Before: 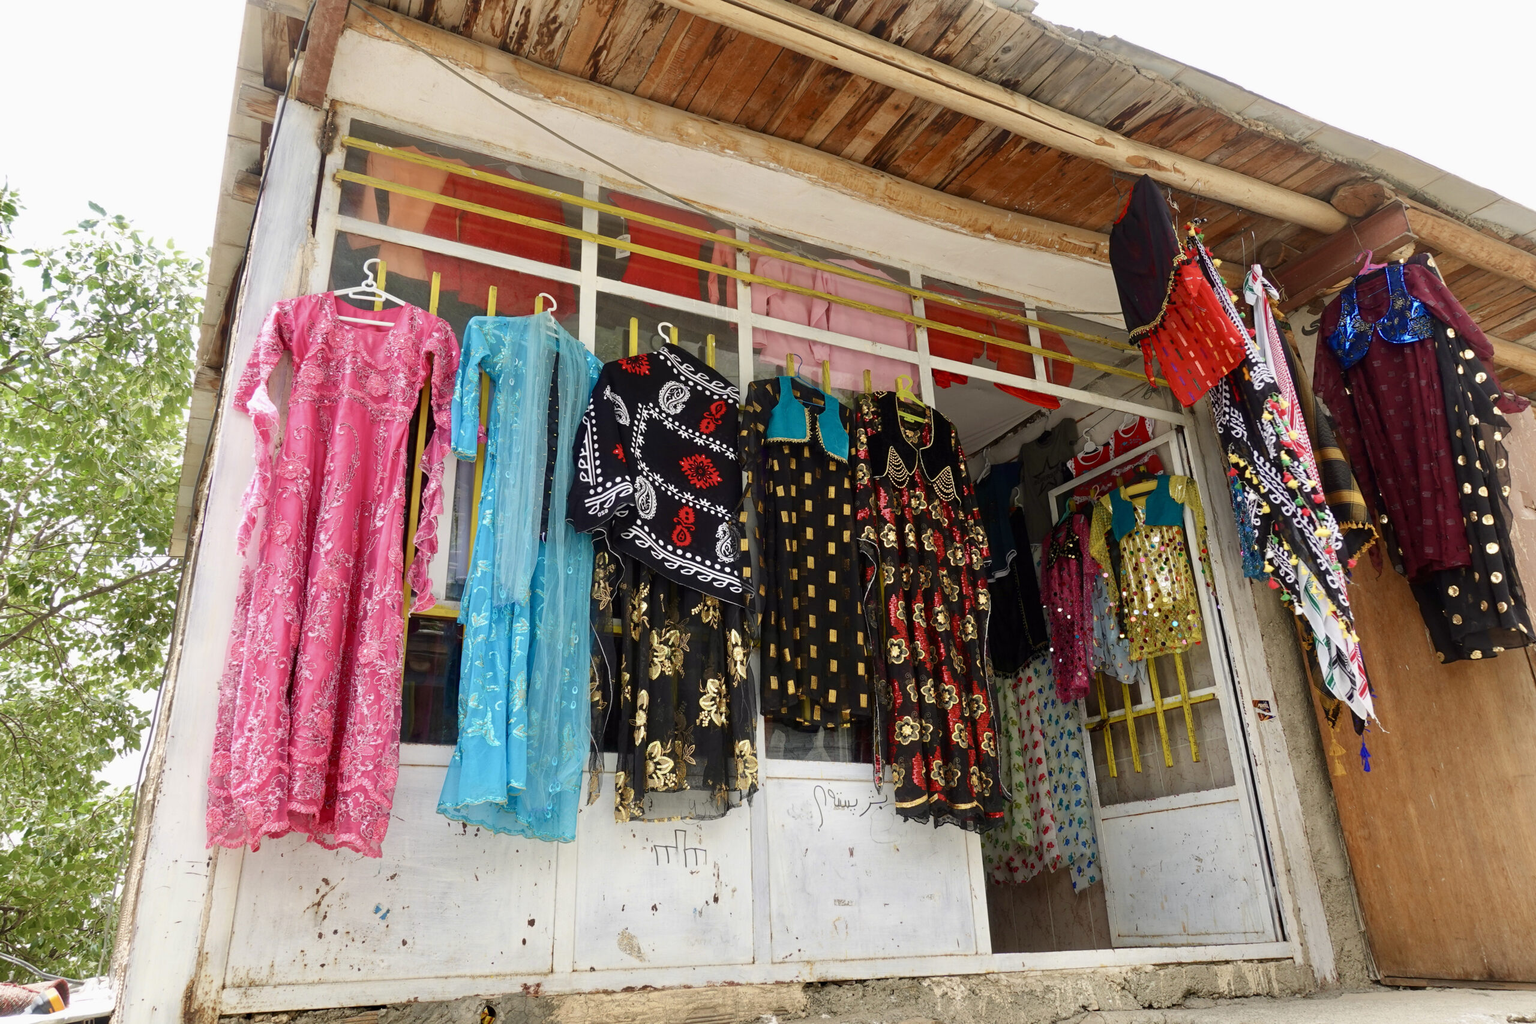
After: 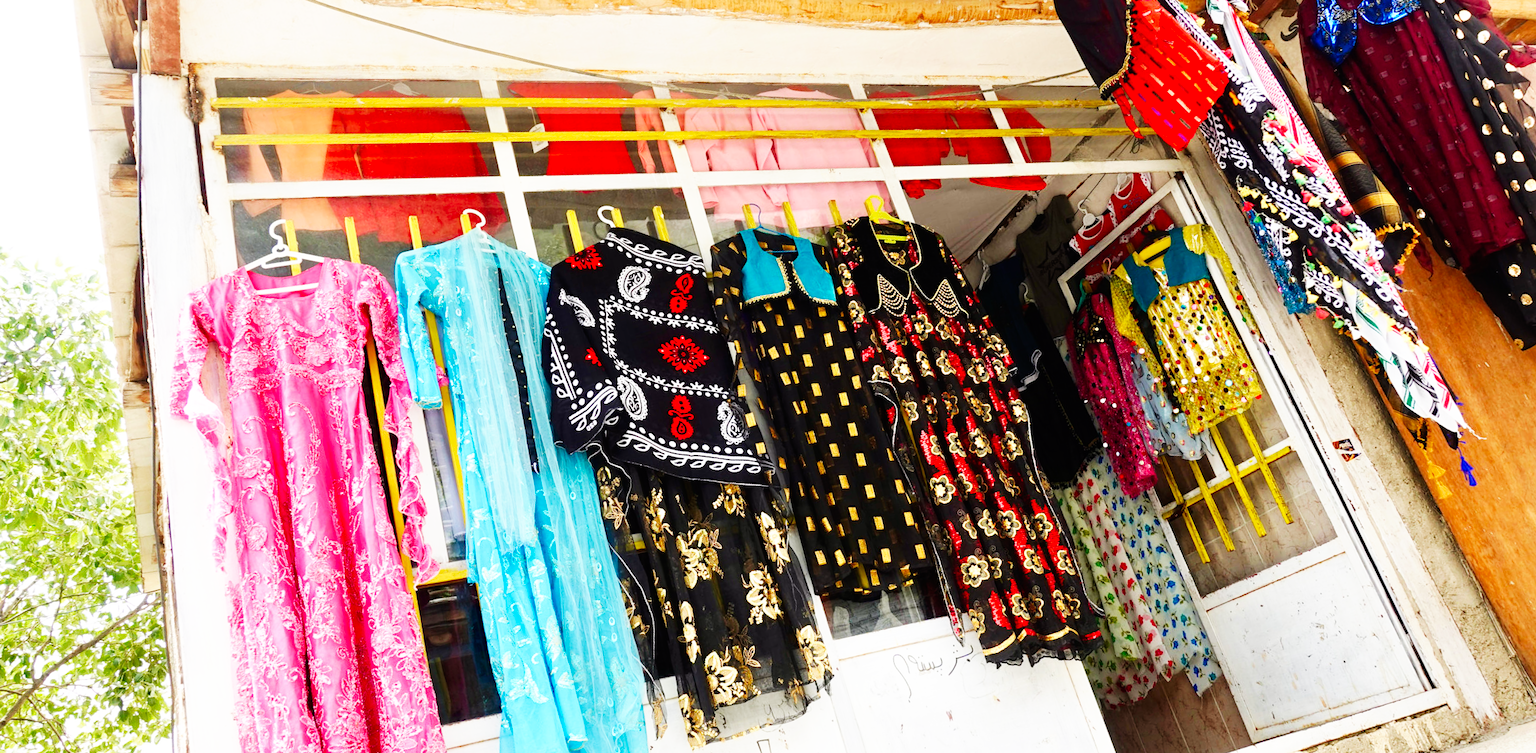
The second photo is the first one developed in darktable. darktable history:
base curve: curves: ch0 [(0, 0) (0.007, 0.004) (0.027, 0.03) (0.046, 0.07) (0.207, 0.54) (0.442, 0.872) (0.673, 0.972) (1, 1)], preserve colors none
rotate and perspective: rotation -14.8°, crop left 0.1, crop right 0.903, crop top 0.25, crop bottom 0.748
